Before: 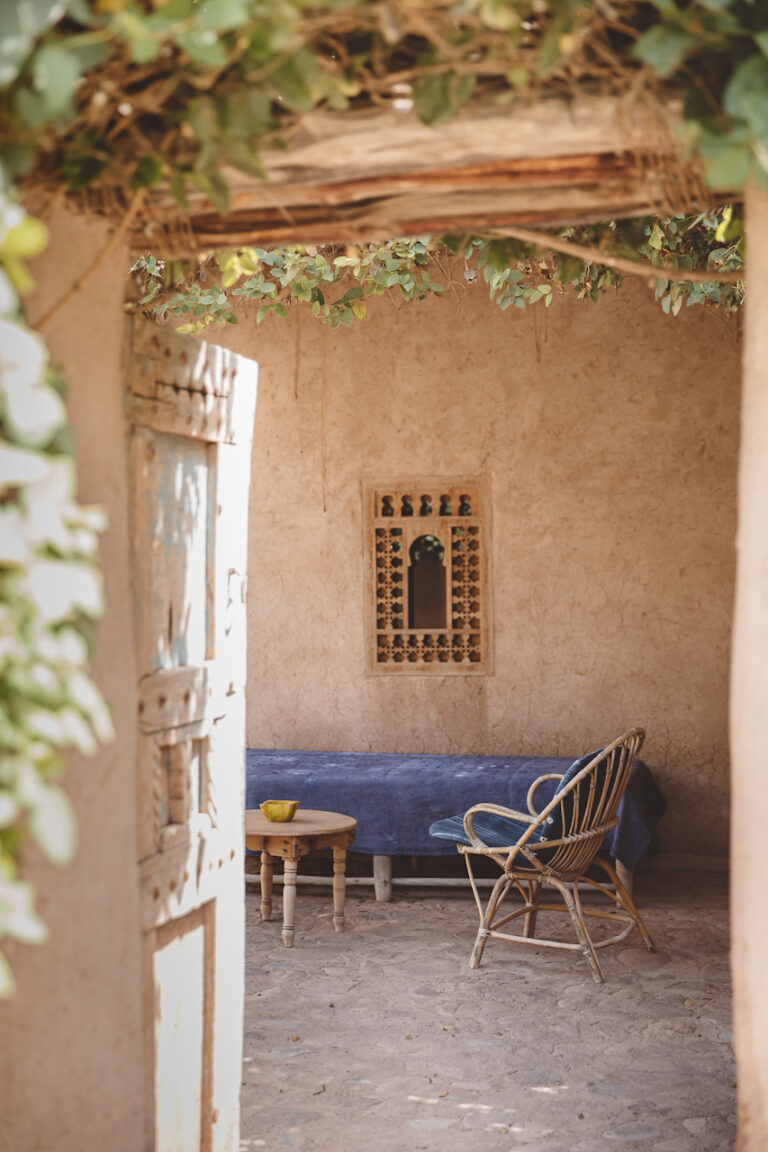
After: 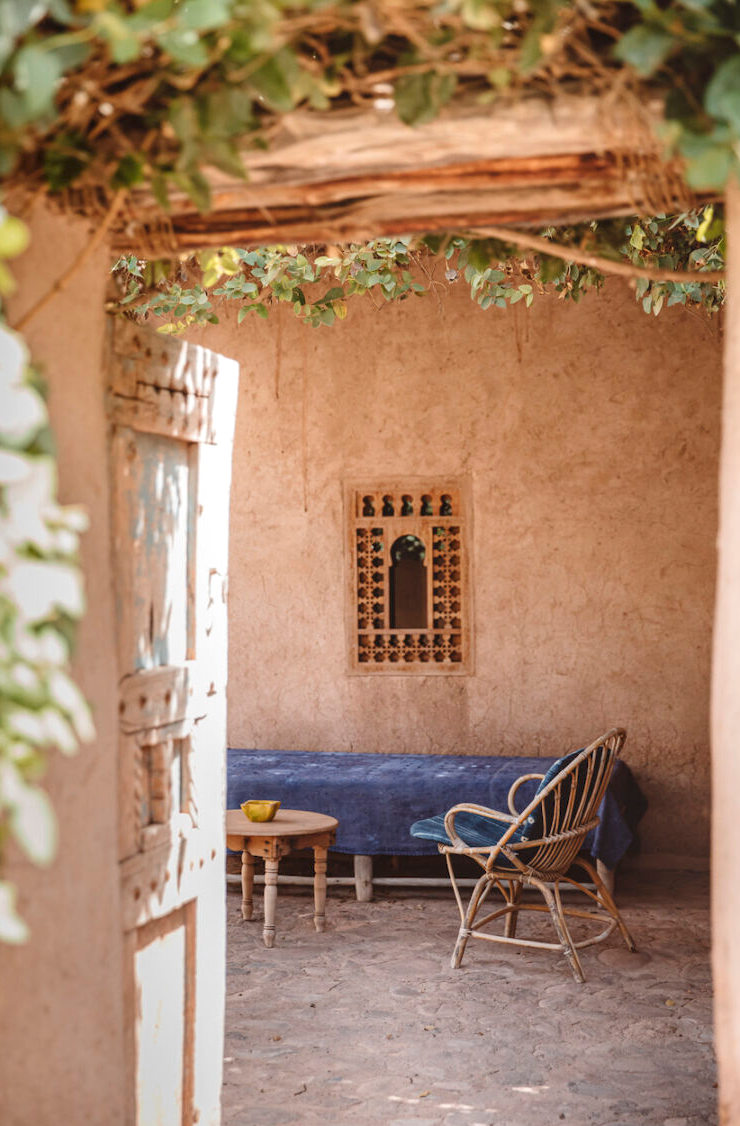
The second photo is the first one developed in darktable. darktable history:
crop and rotate: left 2.536%, right 1.107%, bottom 2.246%
local contrast: on, module defaults
